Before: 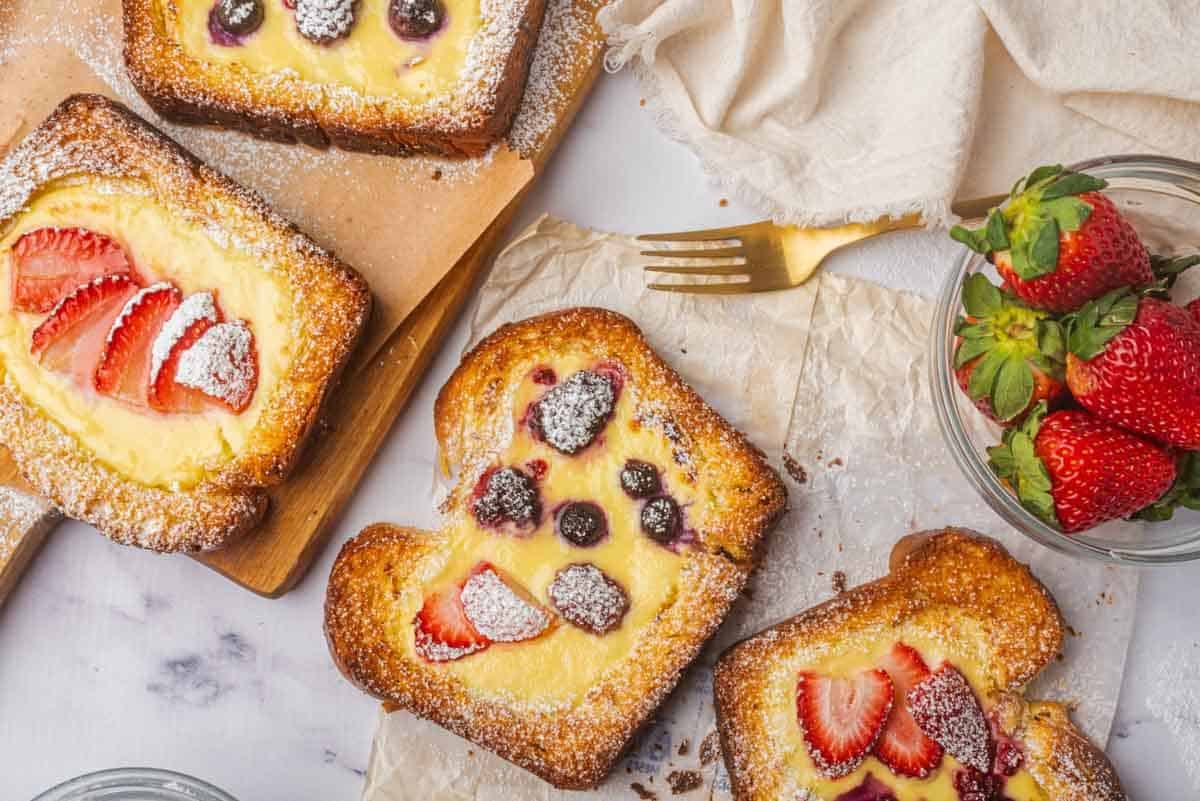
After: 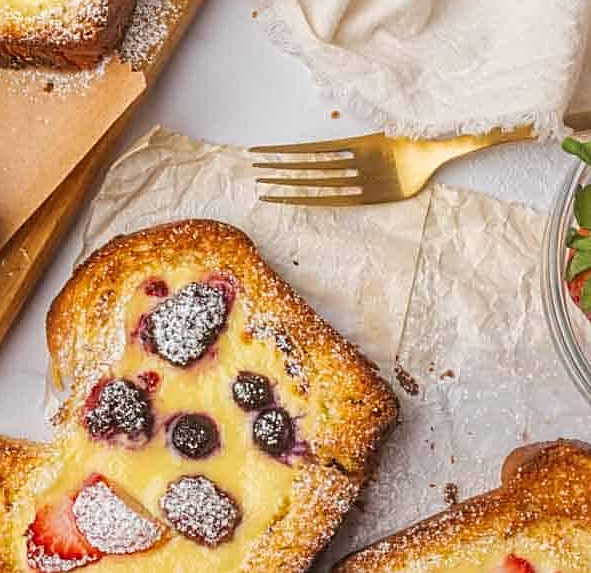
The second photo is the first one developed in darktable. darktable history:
crop: left 32.36%, top 11.004%, right 18.364%, bottom 17.401%
sharpen: on, module defaults
